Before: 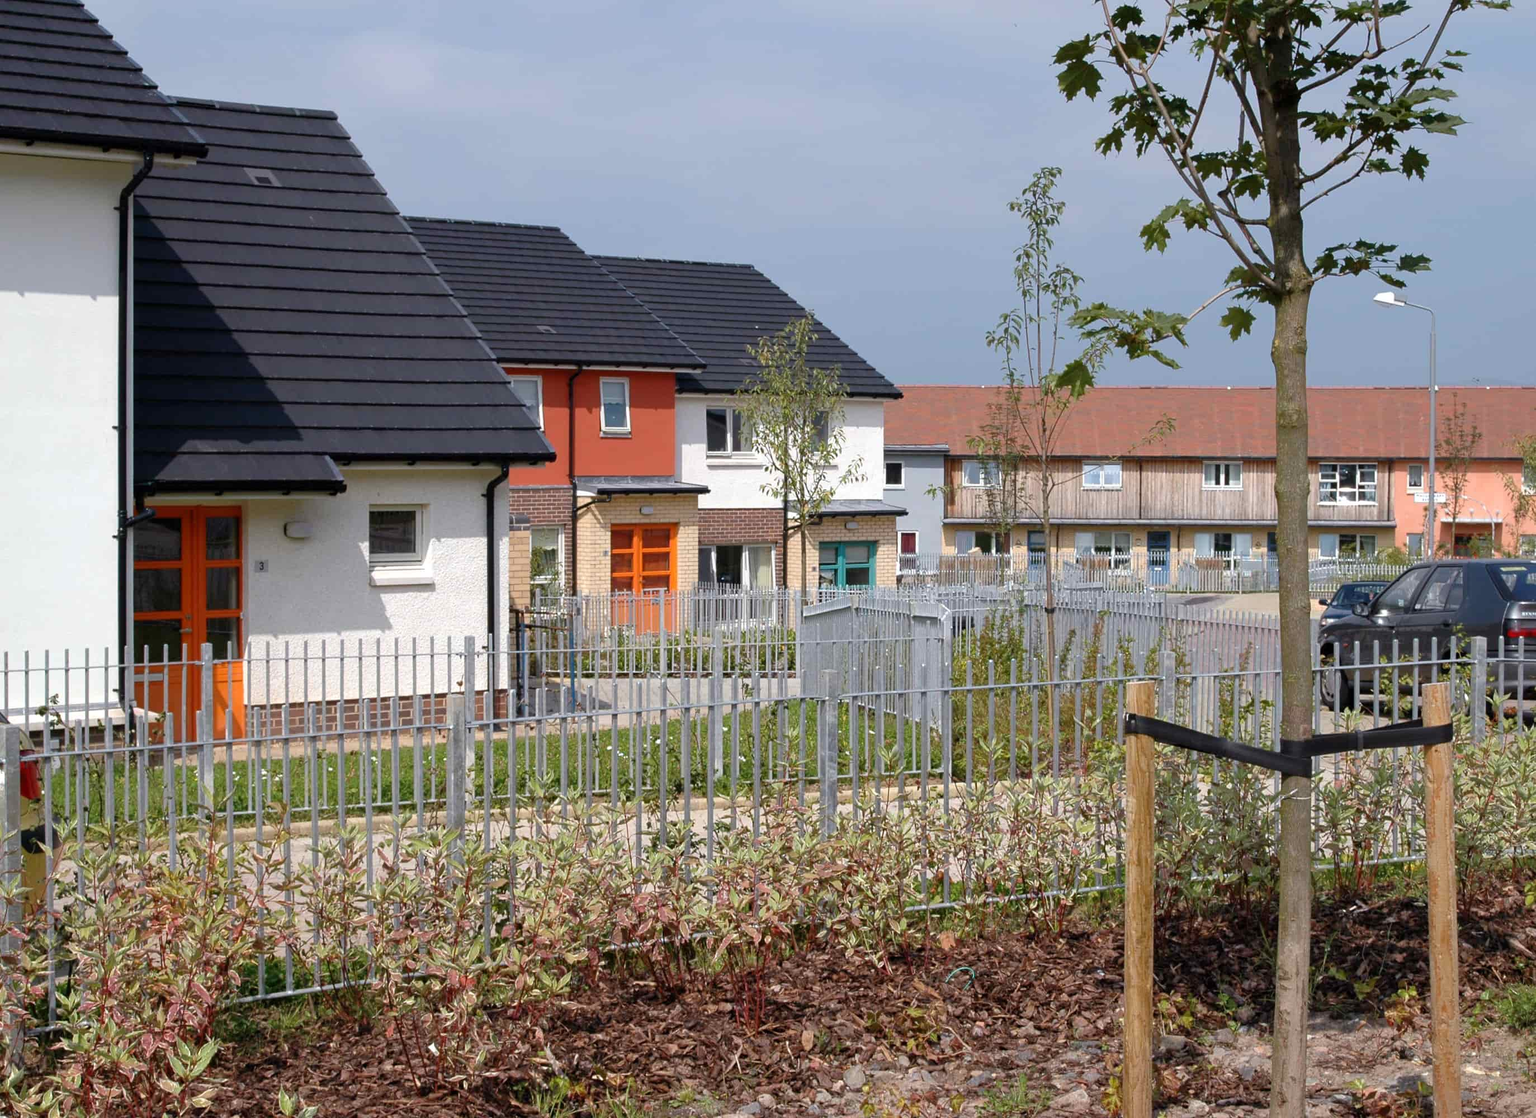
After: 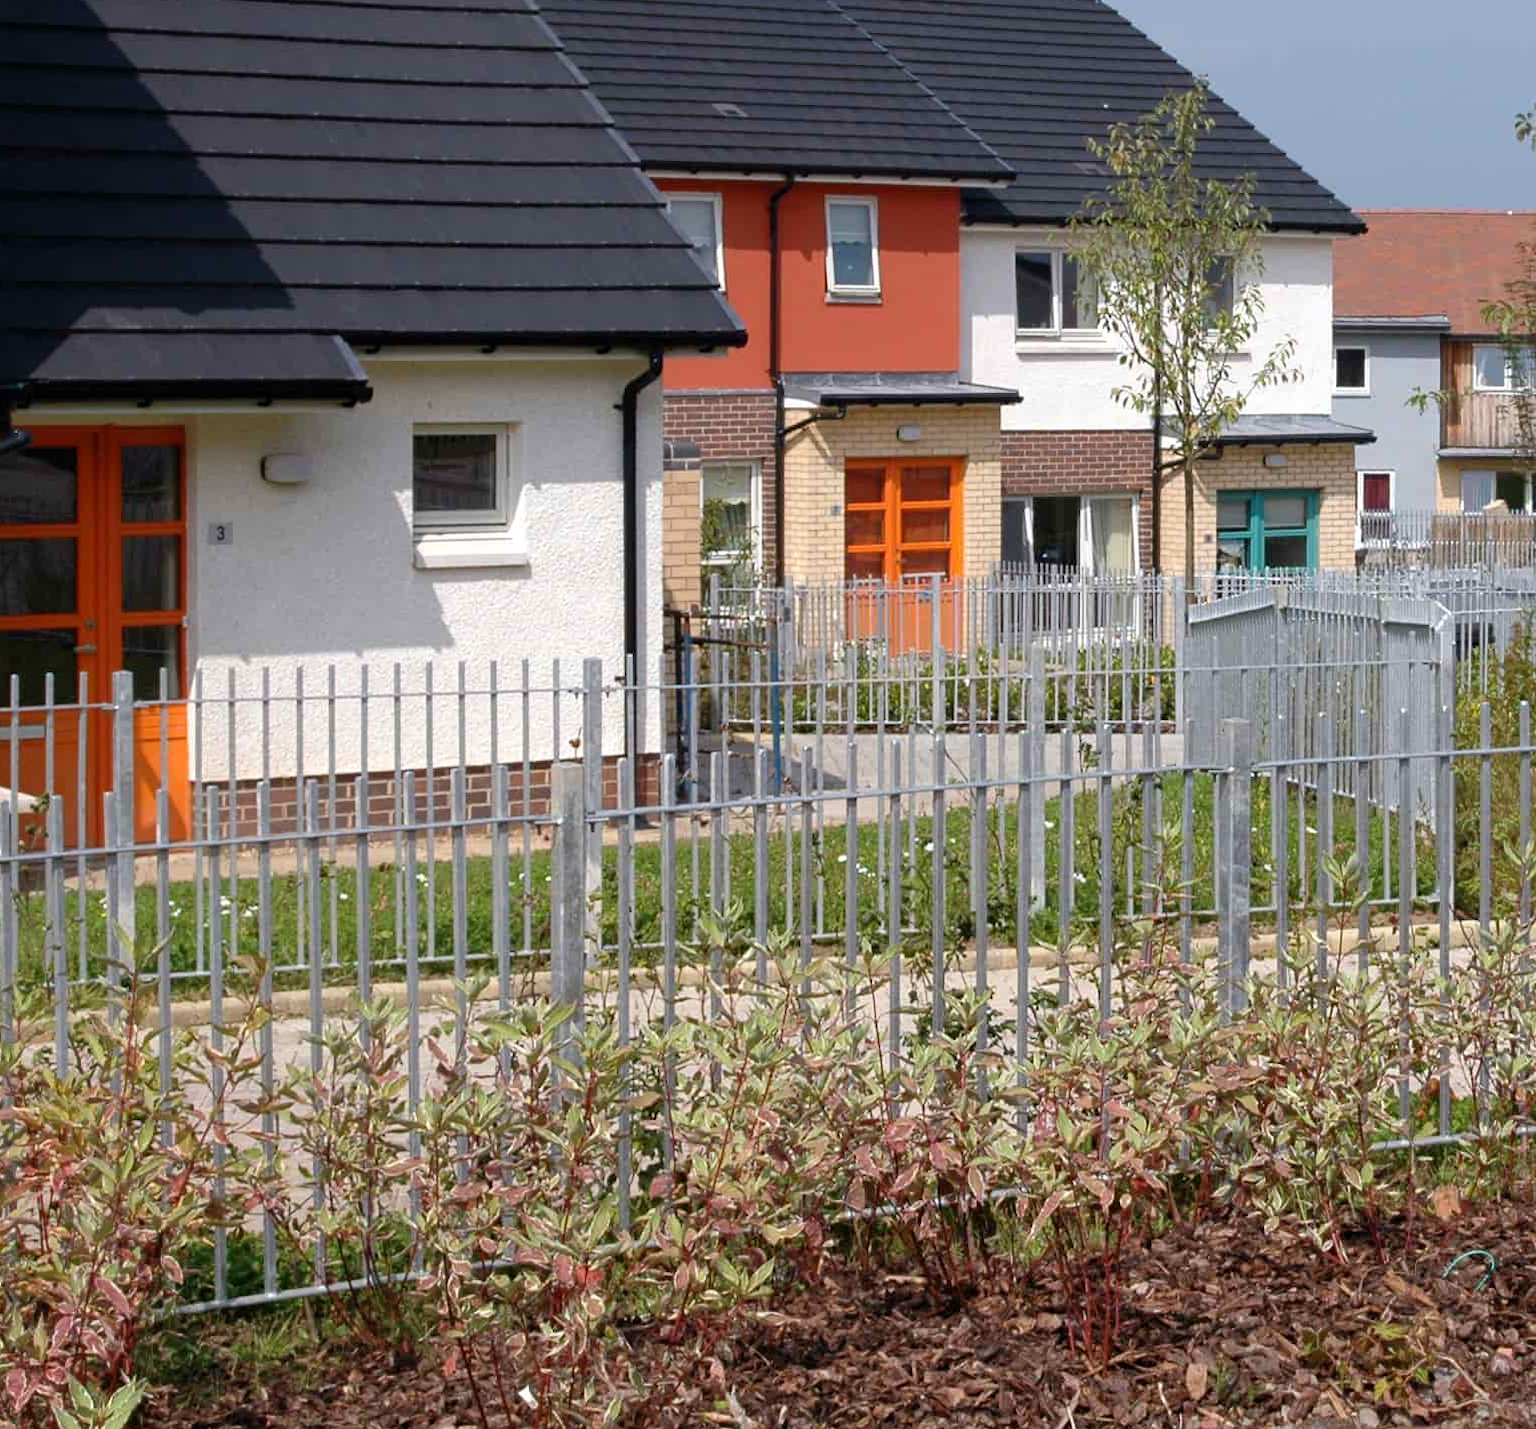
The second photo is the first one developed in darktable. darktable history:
crop: left 9.021%, top 23.982%, right 34.992%, bottom 4.496%
tone equalizer: on, module defaults
